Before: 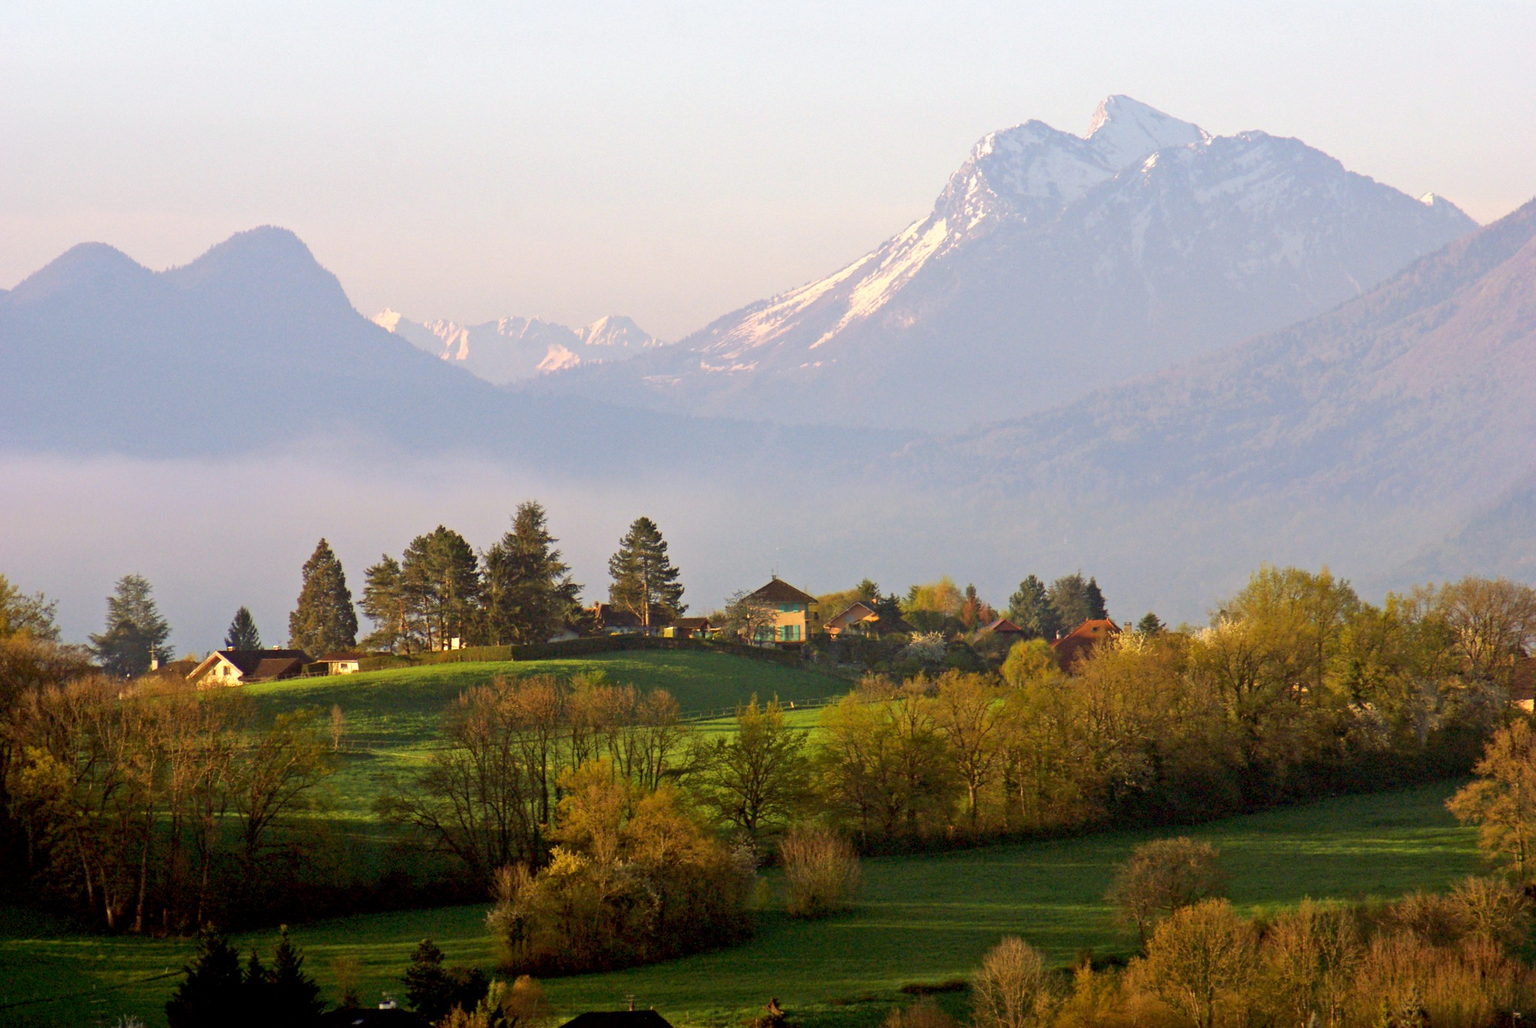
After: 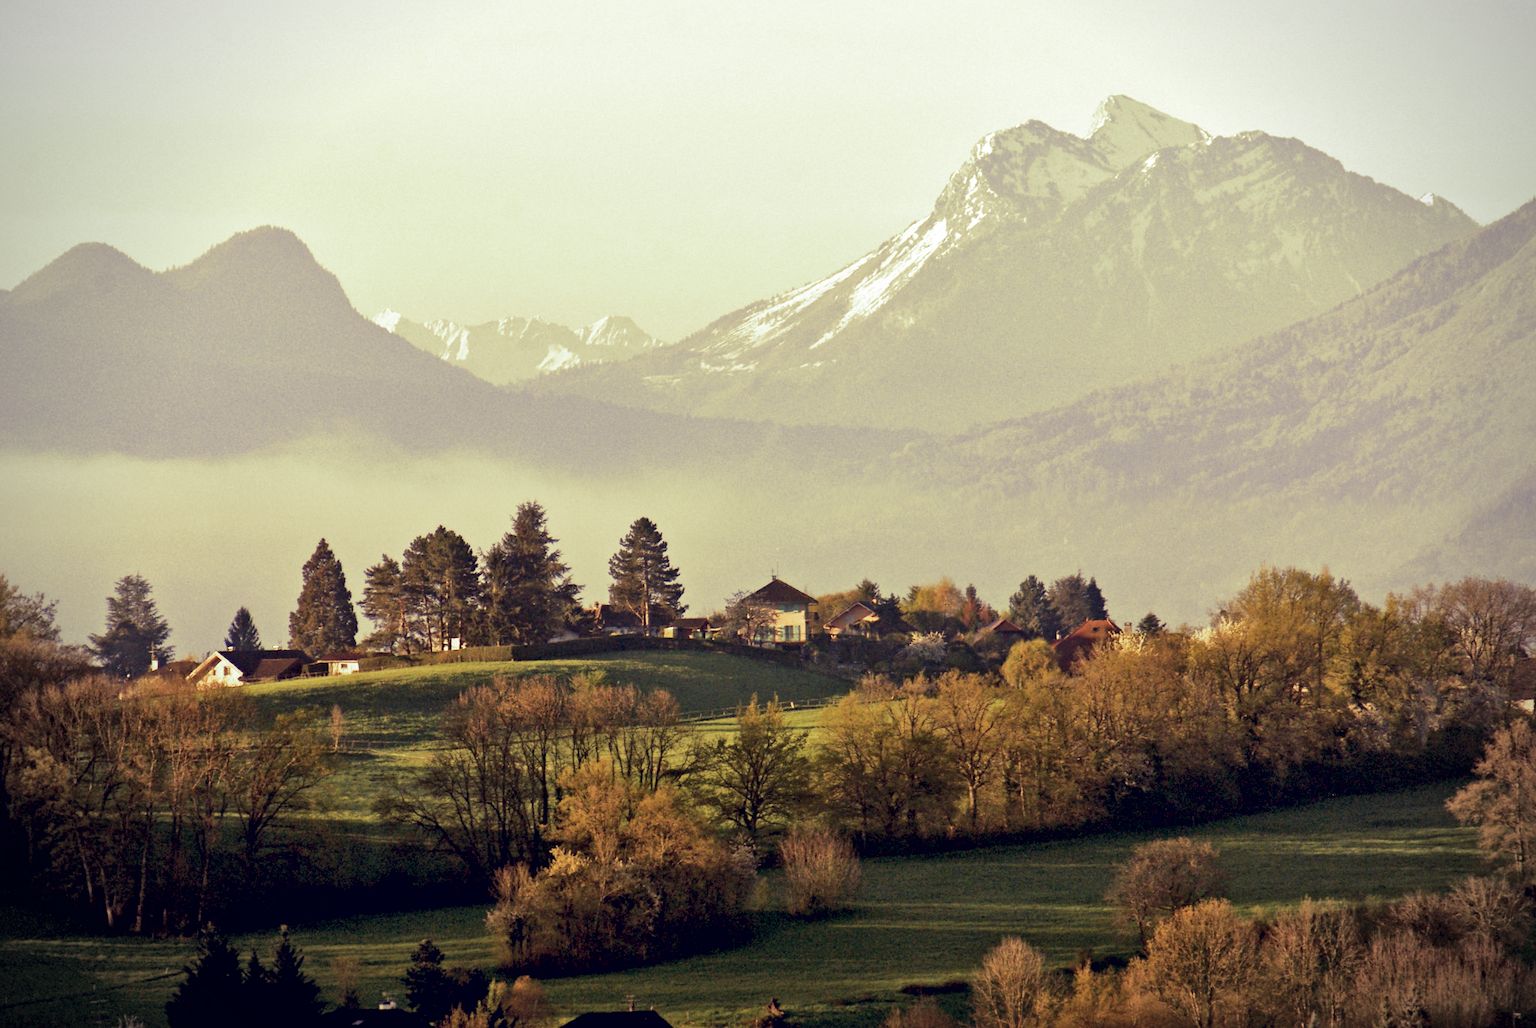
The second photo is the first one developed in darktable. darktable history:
split-toning: shadows › hue 290.82°, shadows › saturation 0.34, highlights › saturation 0.38, balance 0, compress 50%
vignetting: width/height ratio 1.094
local contrast: mode bilateral grid, contrast 25, coarseness 60, detail 151%, midtone range 0.2
white balance: red 0.98, blue 1.034
color correction: highlights a* 19.59, highlights b* 27.49, shadows a* 3.46, shadows b* -17.28, saturation 0.73
